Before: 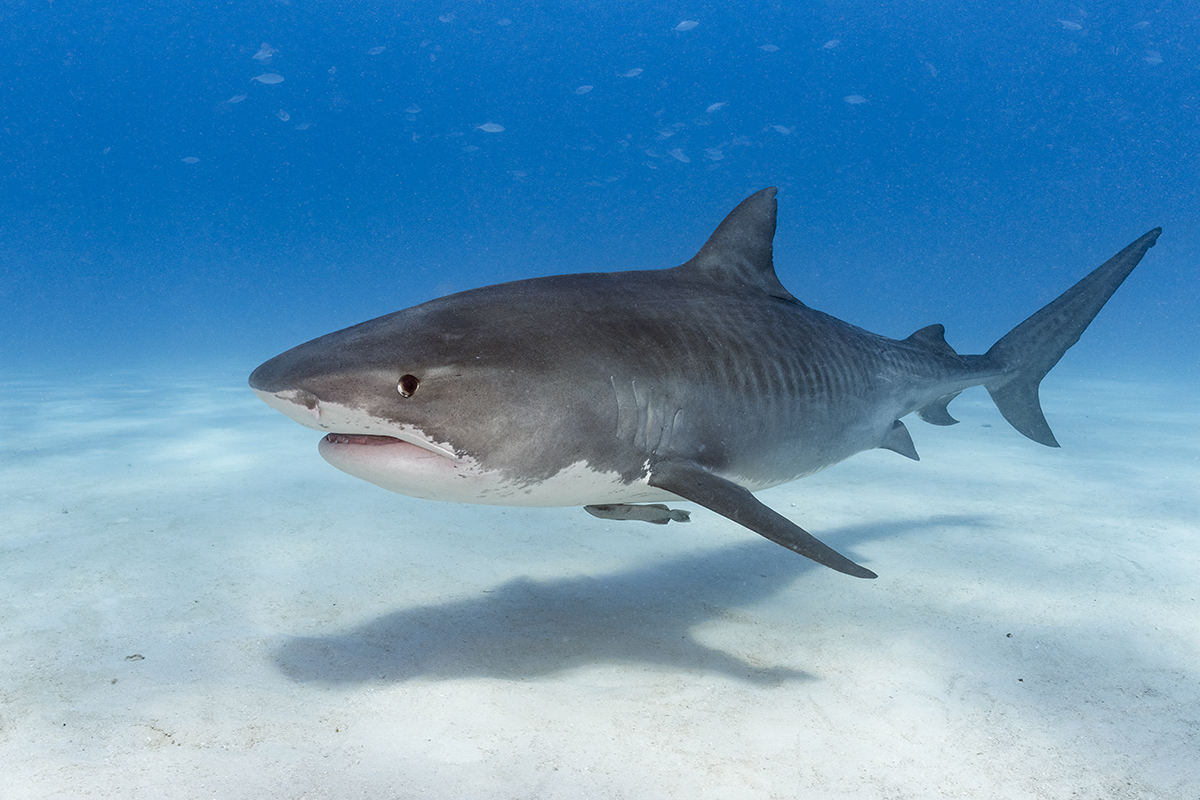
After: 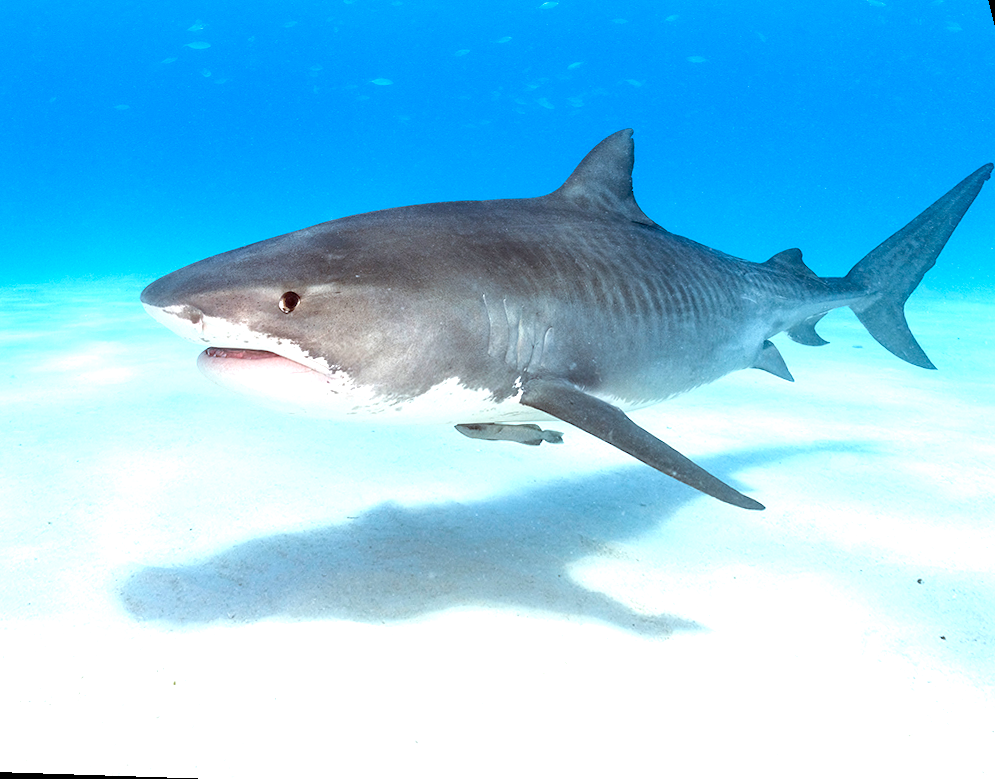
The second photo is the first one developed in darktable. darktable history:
rotate and perspective: rotation 0.72°, lens shift (vertical) -0.352, lens shift (horizontal) -0.051, crop left 0.152, crop right 0.859, crop top 0.019, crop bottom 0.964
exposure: exposure 1.2 EV, compensate highlight preservation false
